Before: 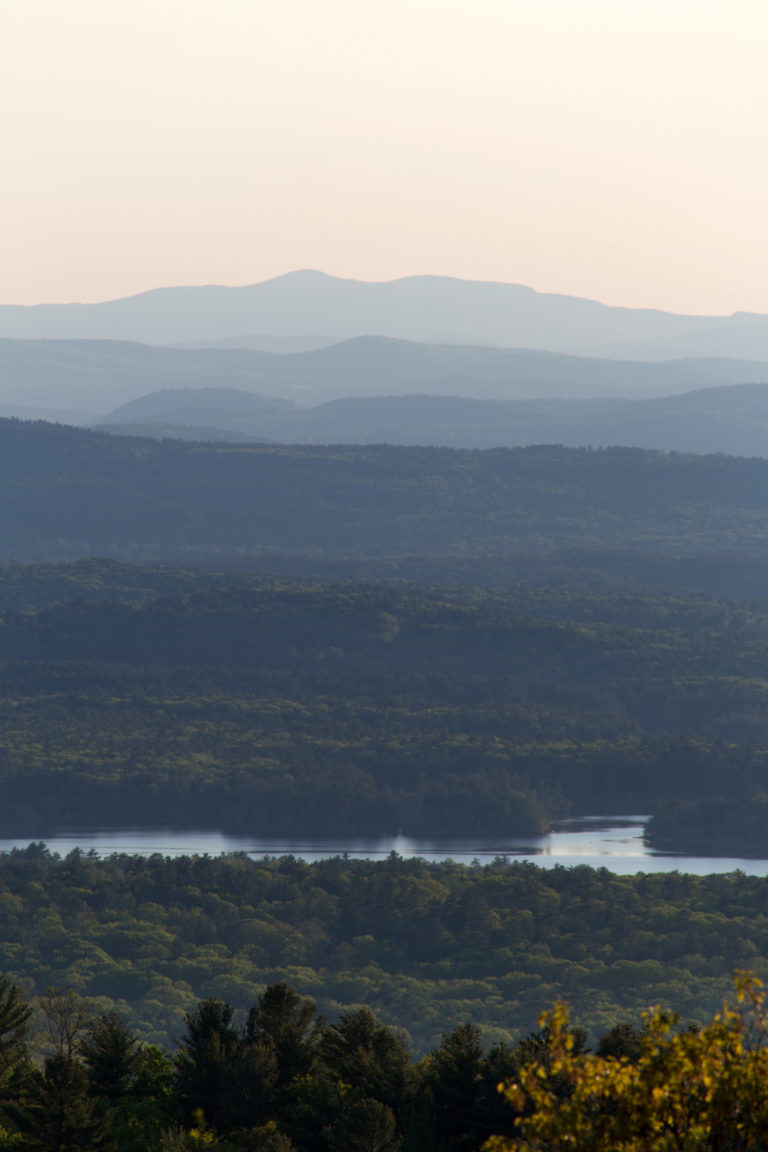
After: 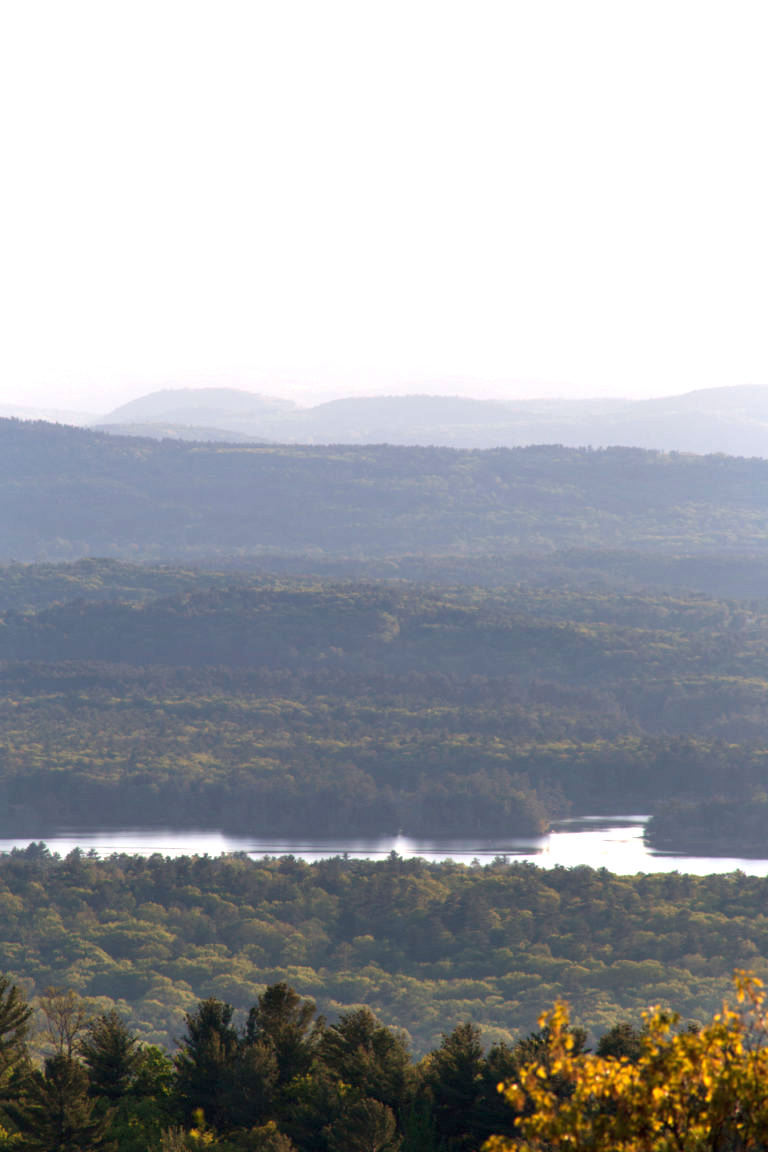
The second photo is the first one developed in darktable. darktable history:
exposure: black level correction 0, exposure 1.45 EV, compensate exposure bias true, compensate highlight preservation false
white balance: red 1.127, blue 0.943
